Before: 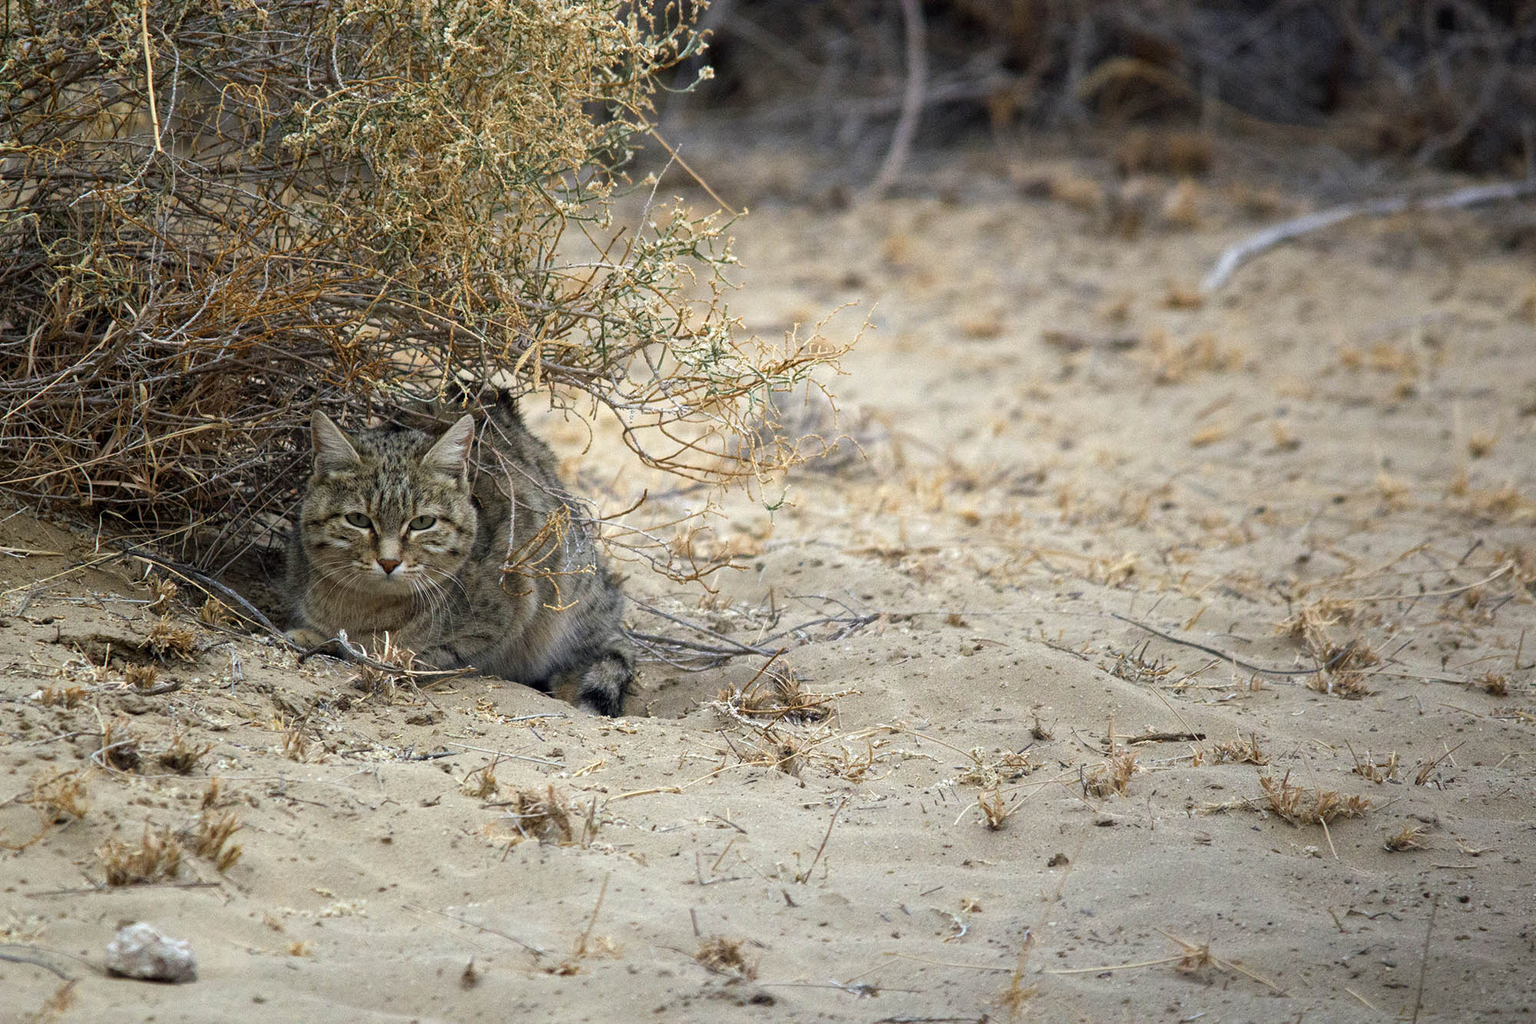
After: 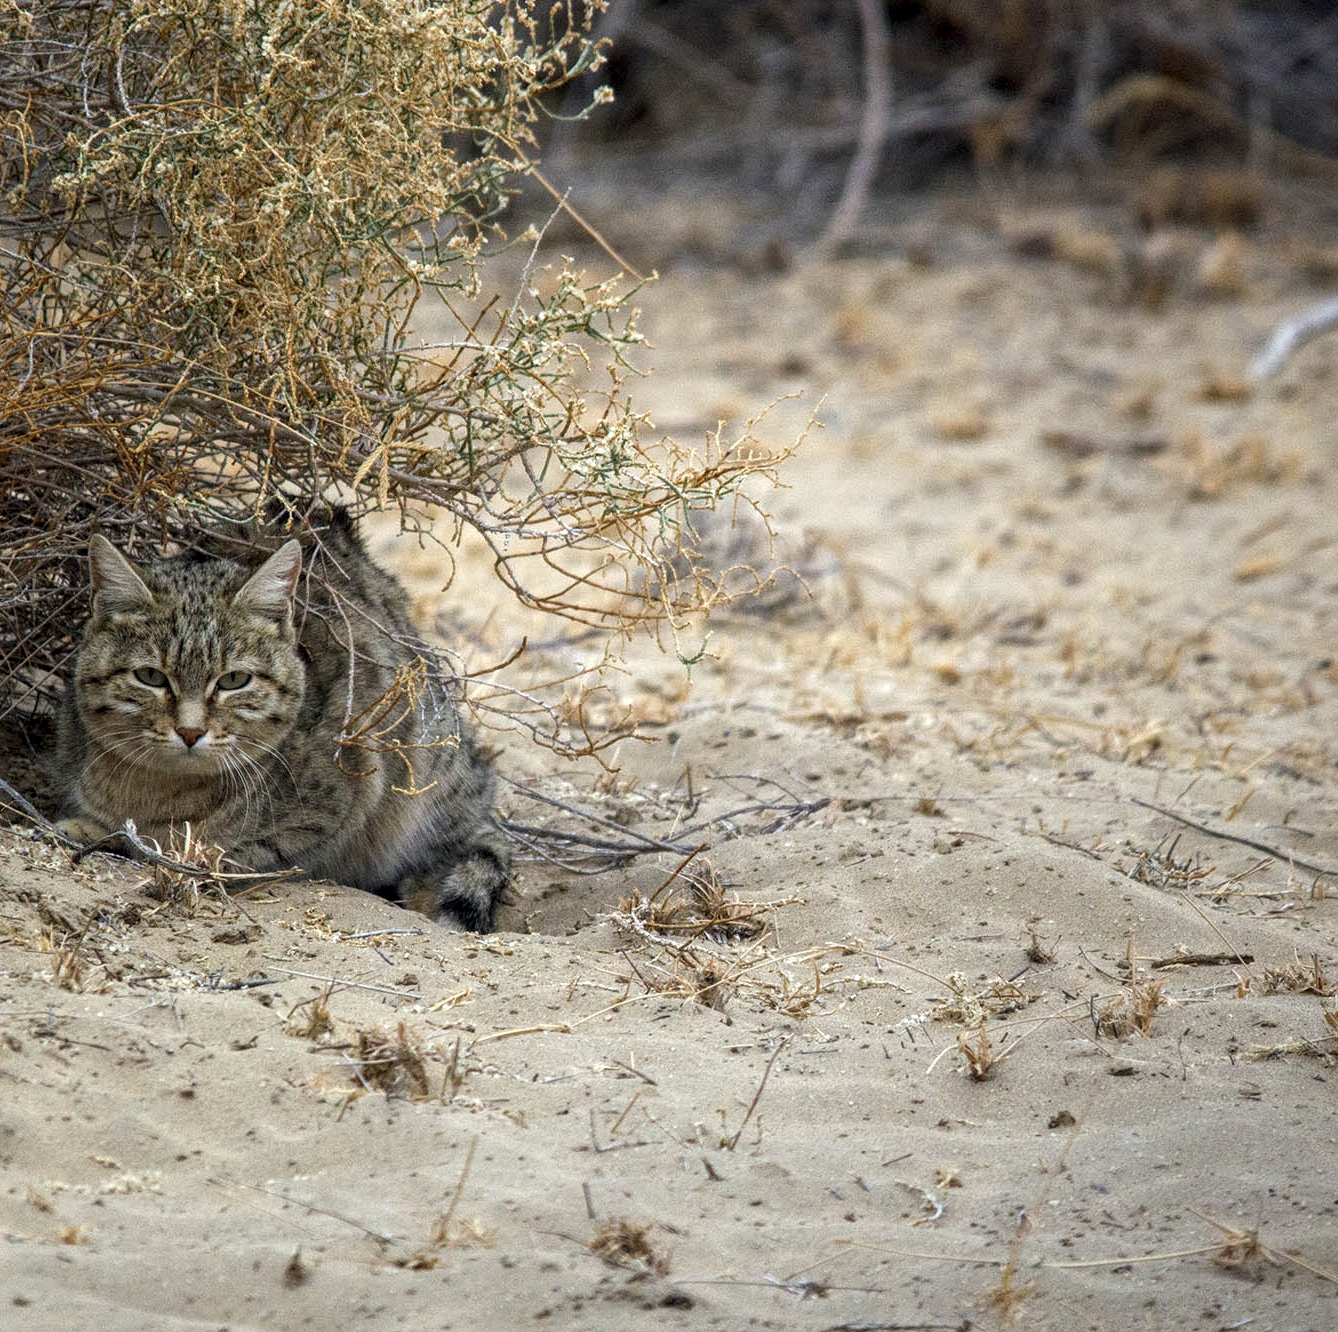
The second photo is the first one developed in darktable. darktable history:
local contrast: on, module defaults
crop and rotate: left 15.82%, right 17.237%
